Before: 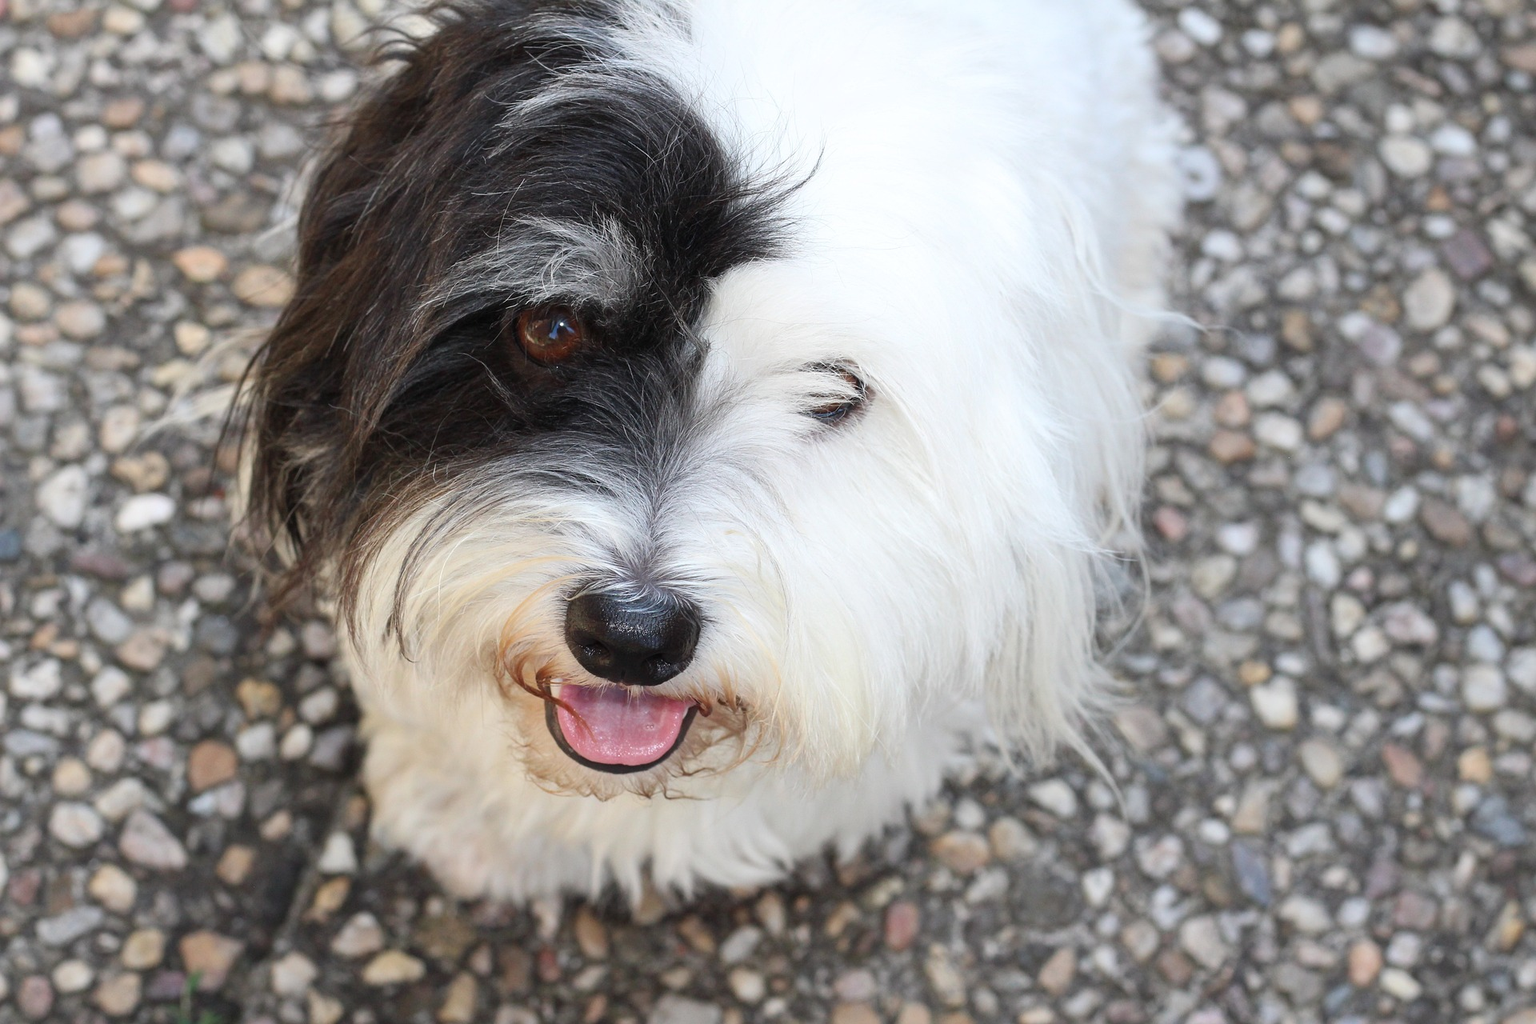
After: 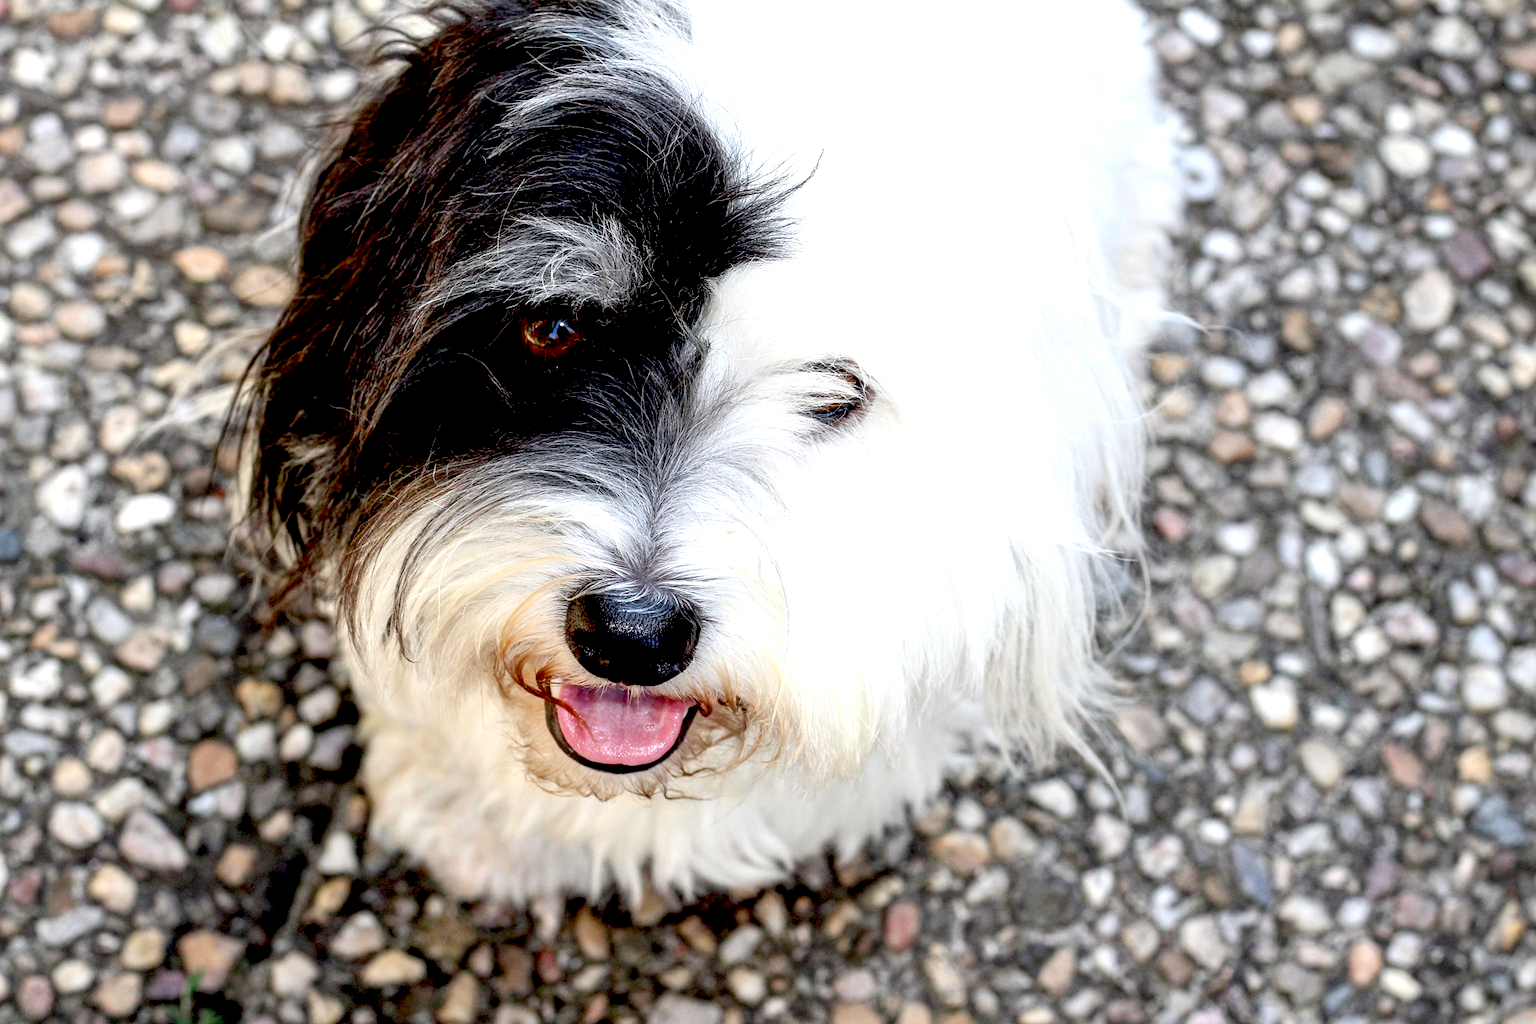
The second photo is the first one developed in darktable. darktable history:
local contrast: on, module defaults
exposure: black level correction 0.038, exposure 0.498 EV, compensate exposure bias true, compensate highlight preservation false
